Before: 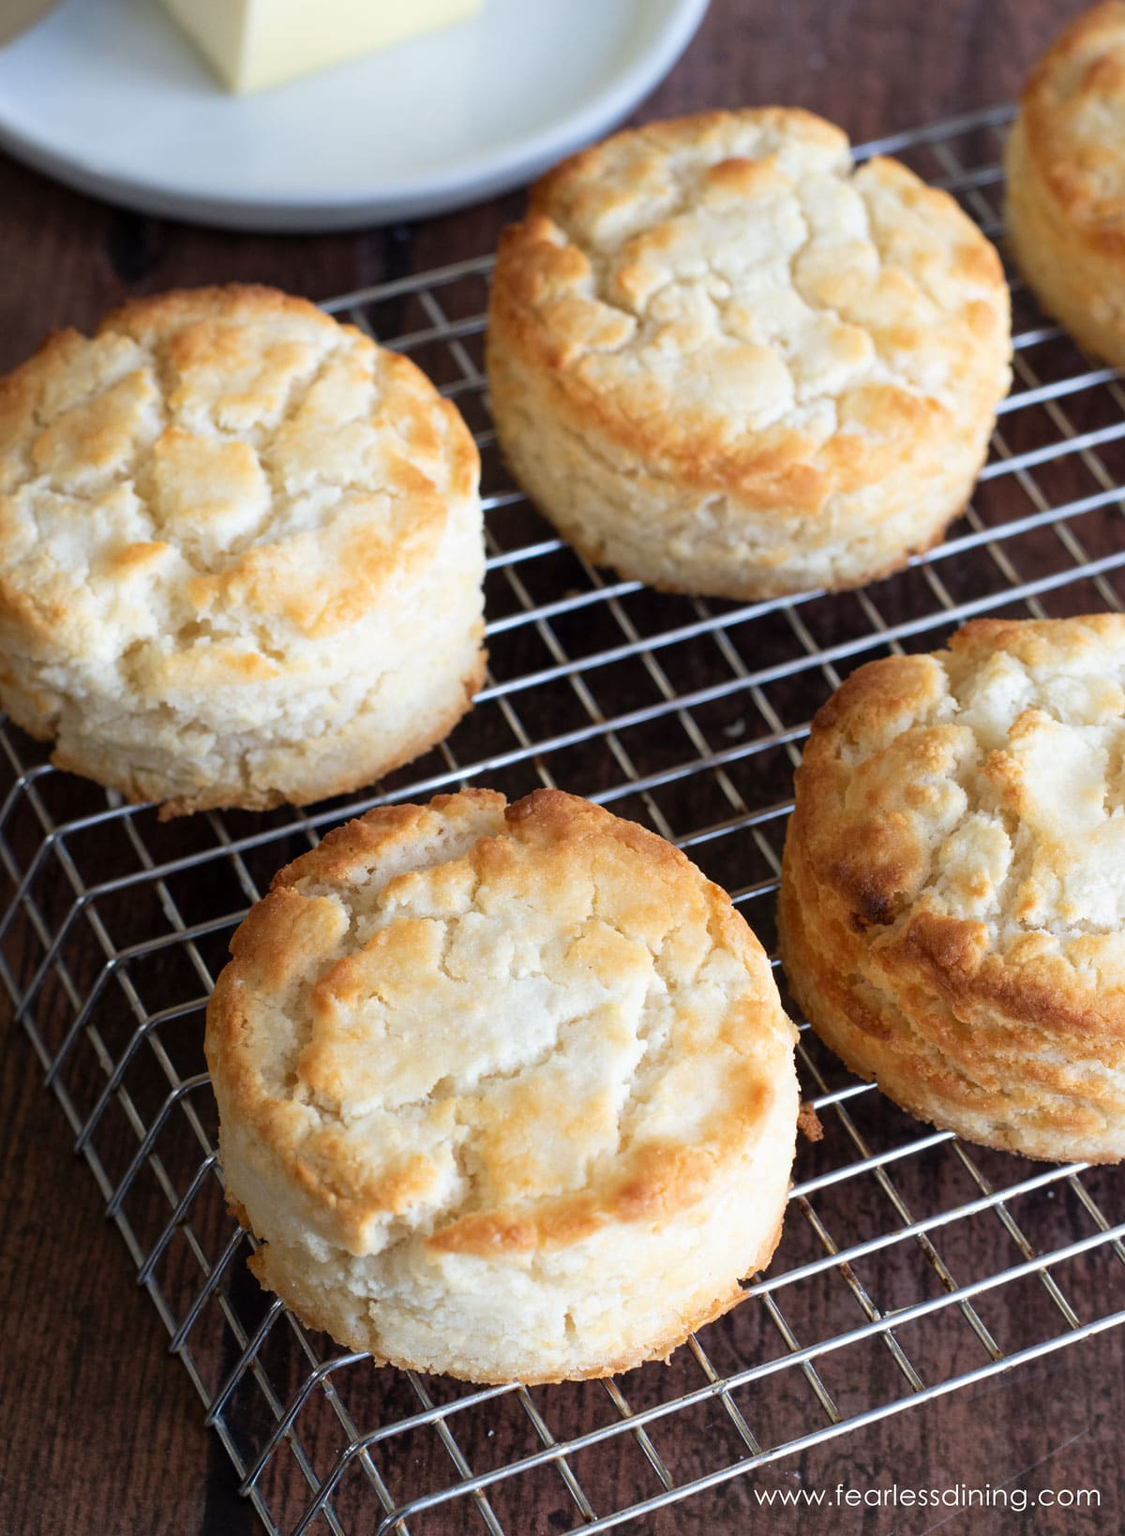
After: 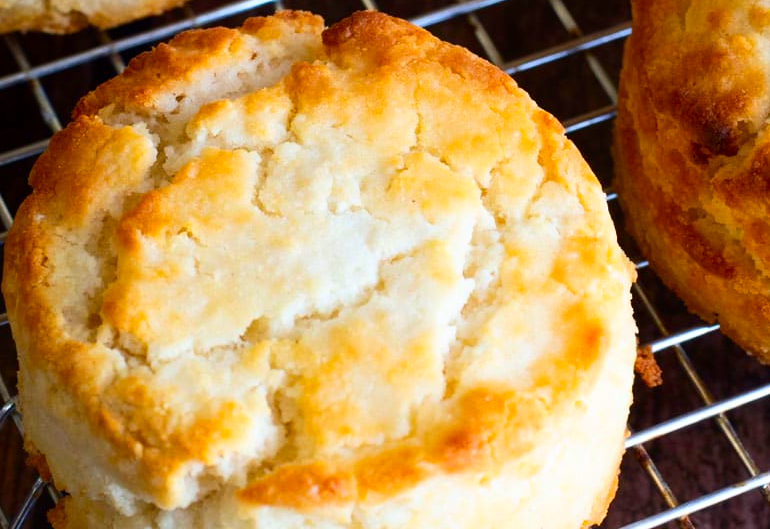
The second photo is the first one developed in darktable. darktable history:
crop: left 18.079%, top 50.754%, right 17.699%, bottom 16.93%
color balance rgb: linear chroma grading › global chroma 14.428%, perceptual saturation grading › global saturation 0.725%, global vibrance 20%
contrast brightness saturation: contrast 0.168, saturation 0.324
